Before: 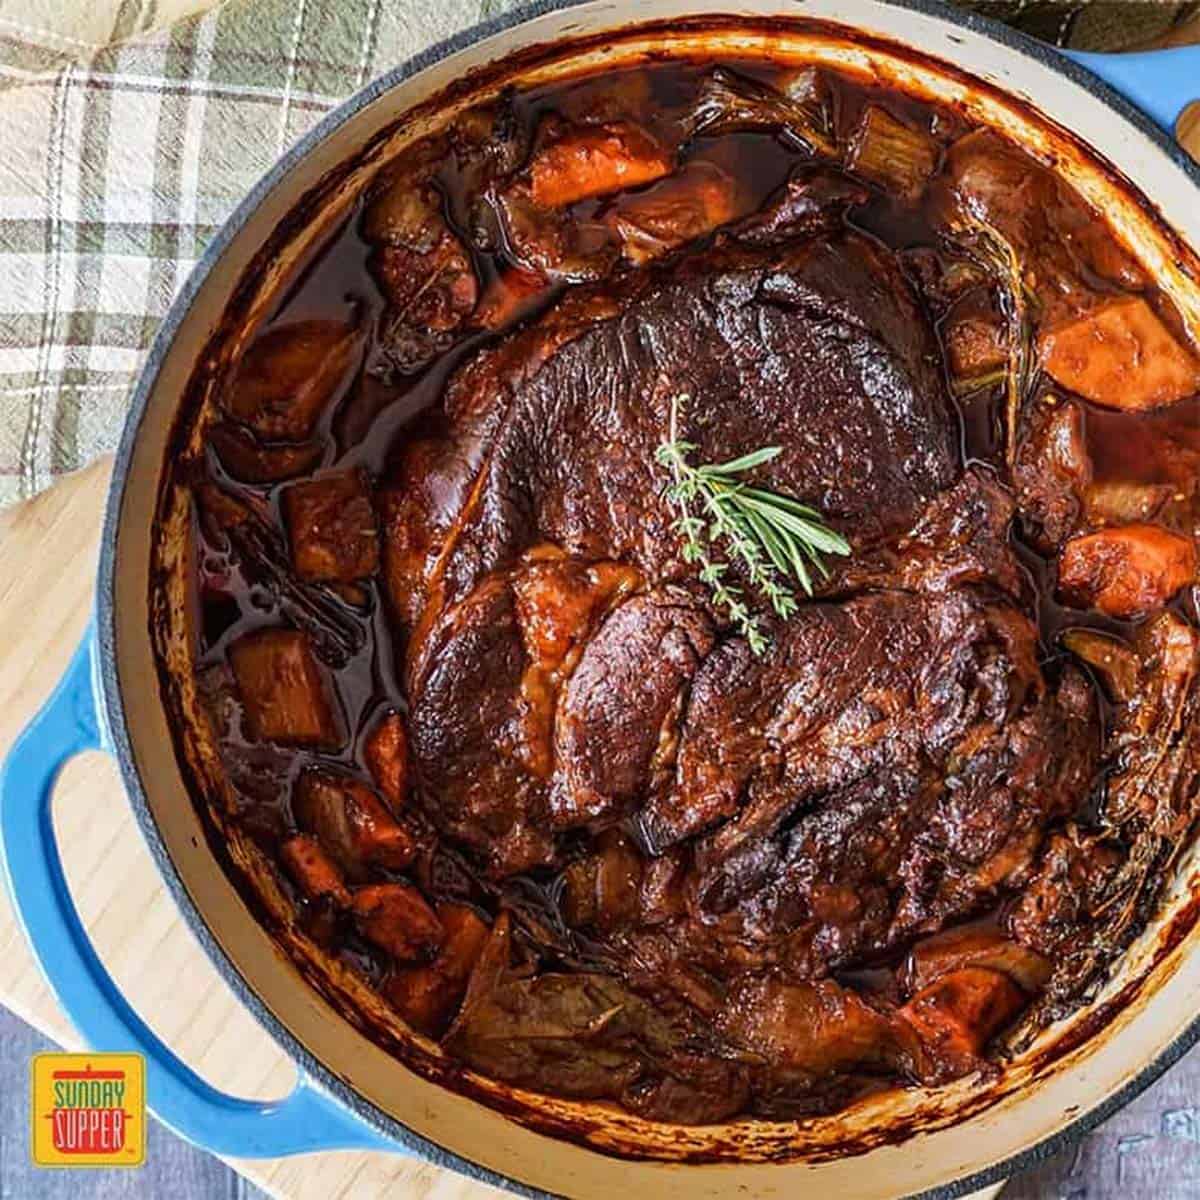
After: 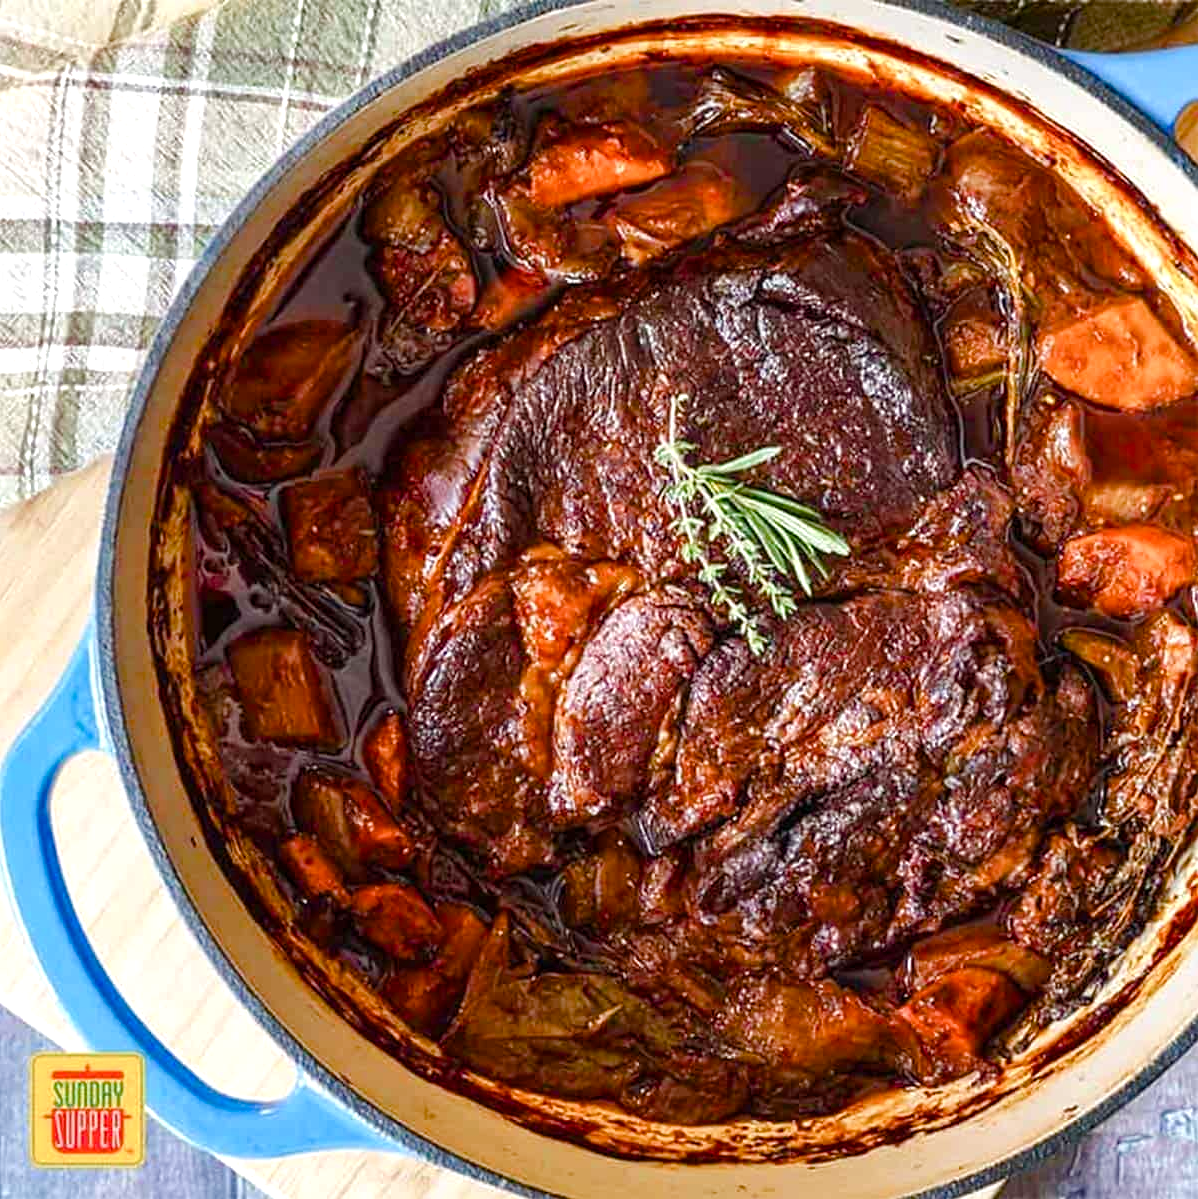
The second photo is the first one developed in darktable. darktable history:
color balance rgb: perceptual saturation grading › global saturation 20%, perceptual saturation grading › highlights -50%, perceptual saturation grading › shadows 30%, perceptual brilliance grading › global brilliance 10%, perceptual brilliance grading › shadows 15%
crop and rotate: left 0.126%
